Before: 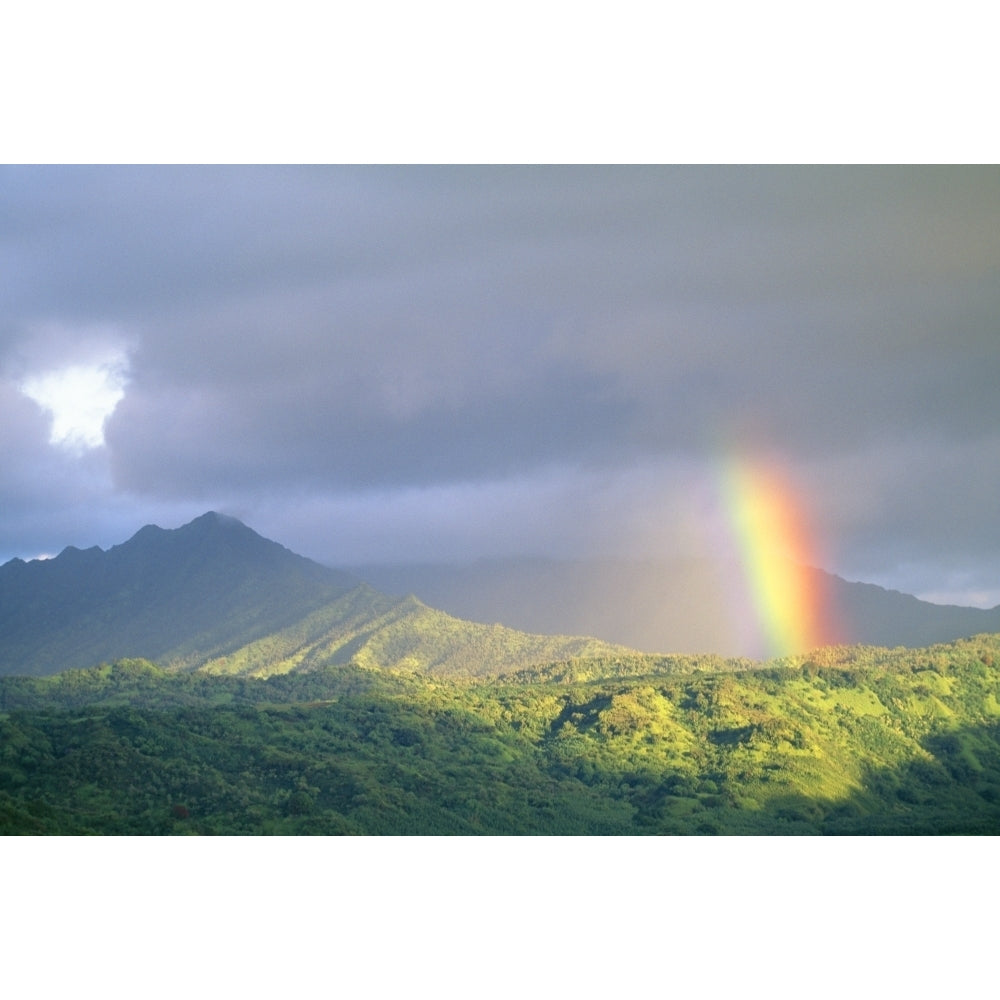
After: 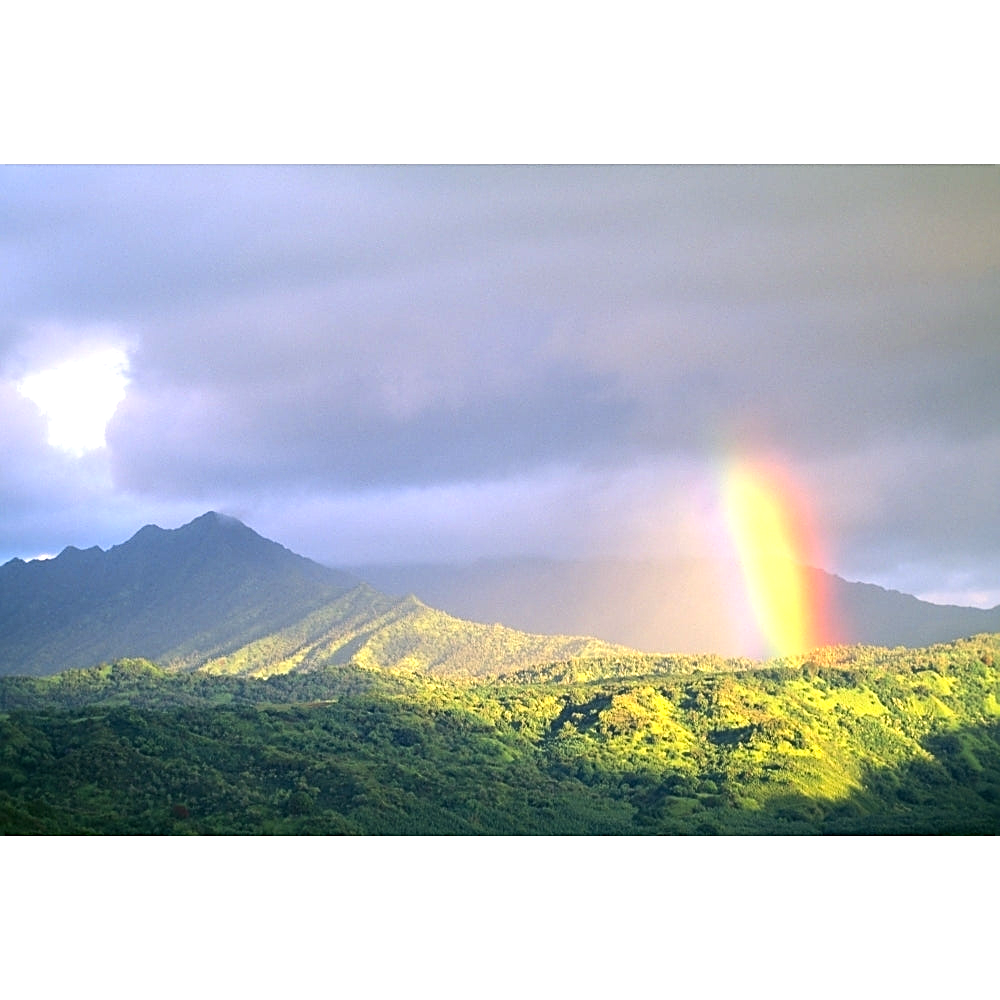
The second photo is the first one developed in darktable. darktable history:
tone equalizer: -8 EV -0.727 EV, -7 EV -0.683 EV, -6 EV -0.563 EV, -5 EV -0.368 EV, -3 EV 0.387 EV, -2 EV 0.6 EV, -1 EV 0.7 EV, +0 EV 0.767 EV, edges refinement/feathering 500, mask exposure compensation -1.57 EV, preserve details no
sharpen: on, module defaults
color correction: highlights a* 3.48, highlights b* 1.91, saturation 1.22
